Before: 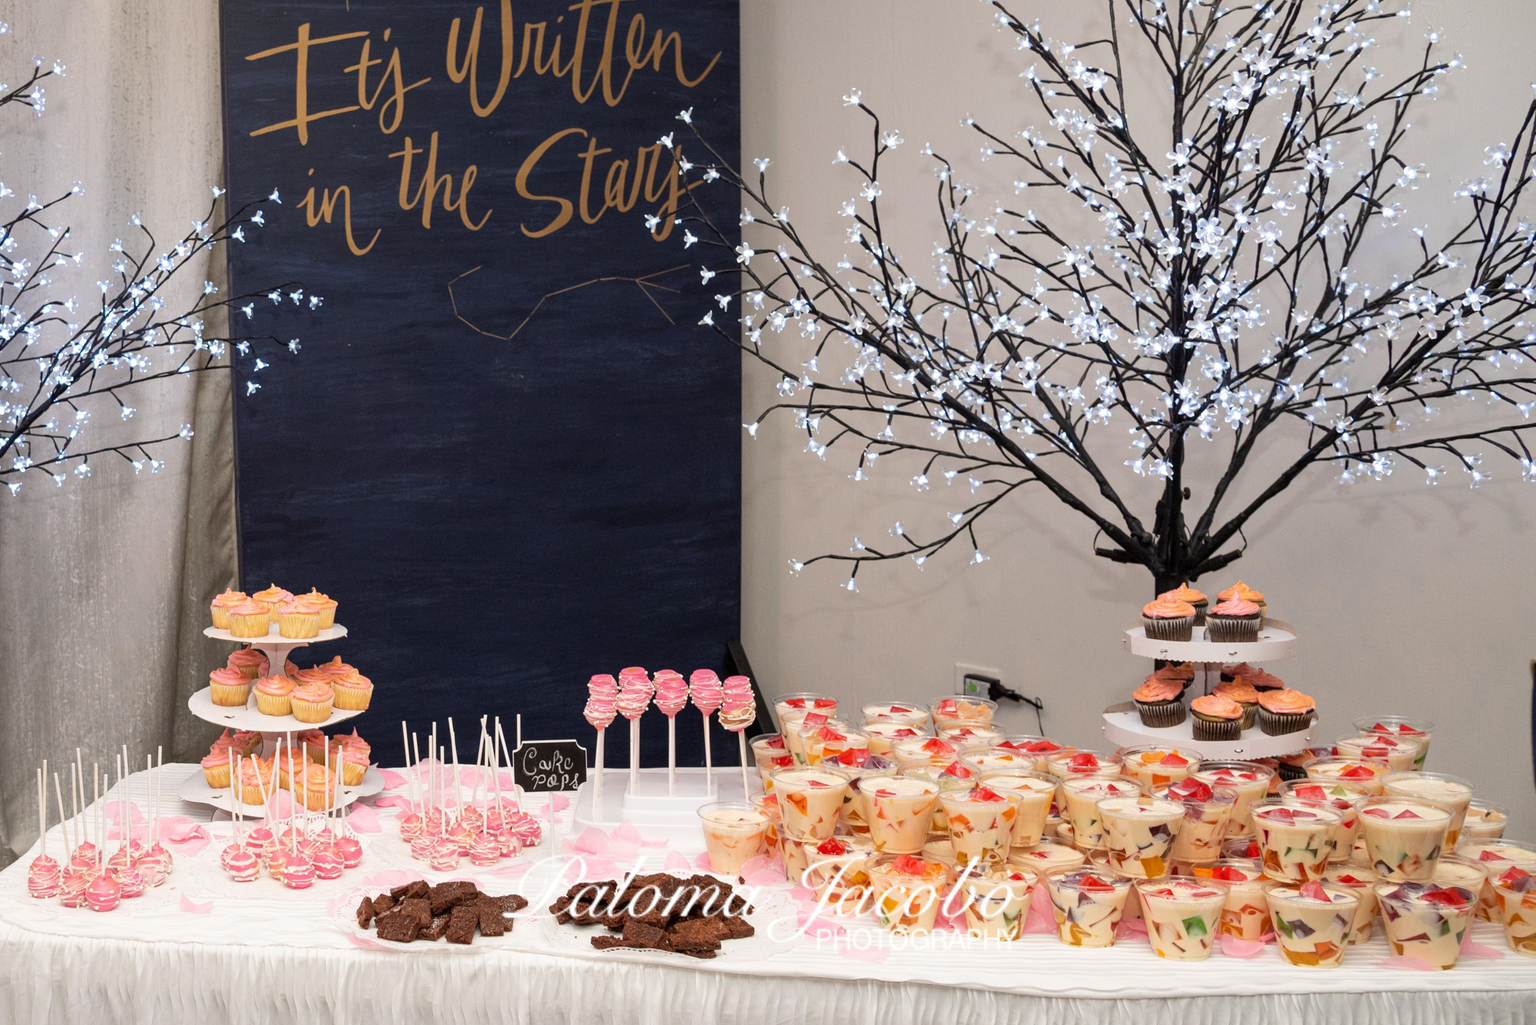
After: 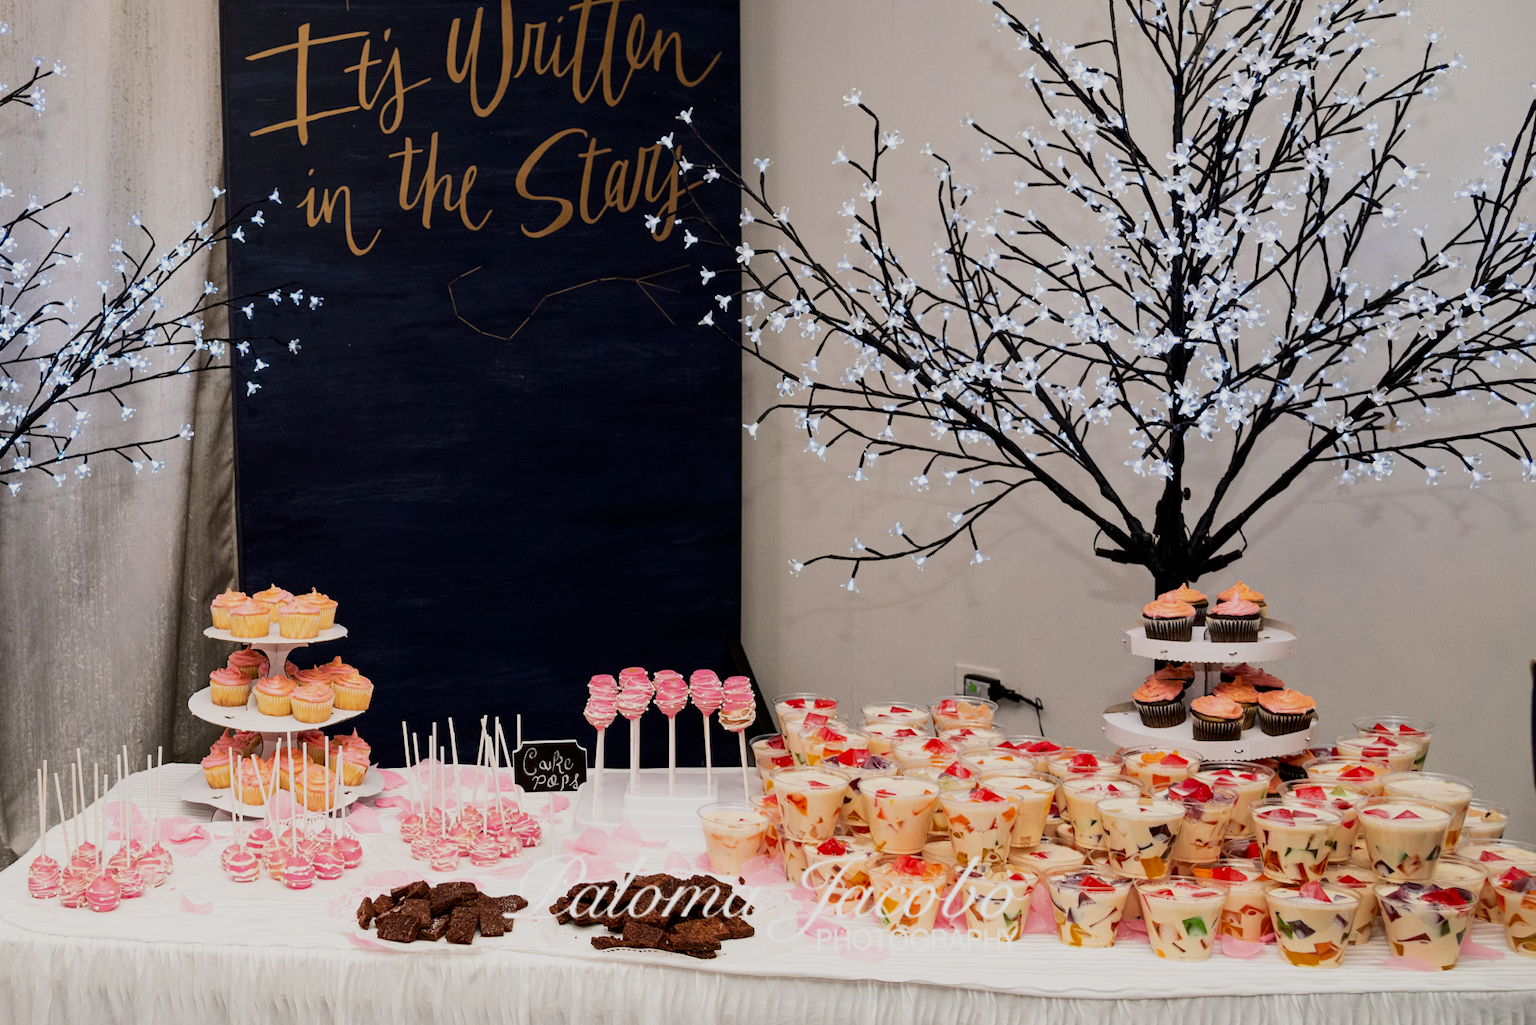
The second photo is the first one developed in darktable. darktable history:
contrast brightness saturation: contrast 0.07, brightness -0.13, saturation 0.06
filmic rgb: black relative exposure -7.5 EV, white relative exposure 5 EV, hardness 3.31, contrast 1.3, contrast in shadows safe
exposure: compensate highlight preservation false
